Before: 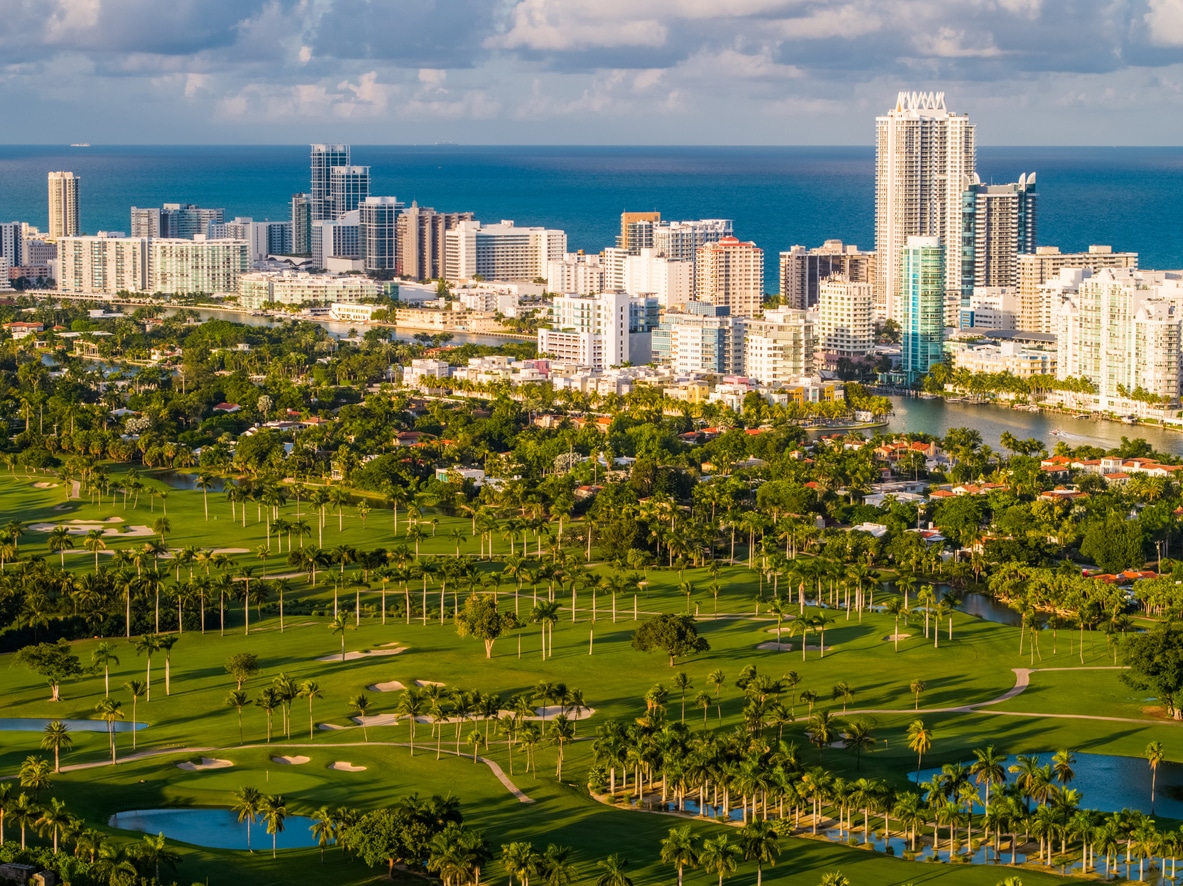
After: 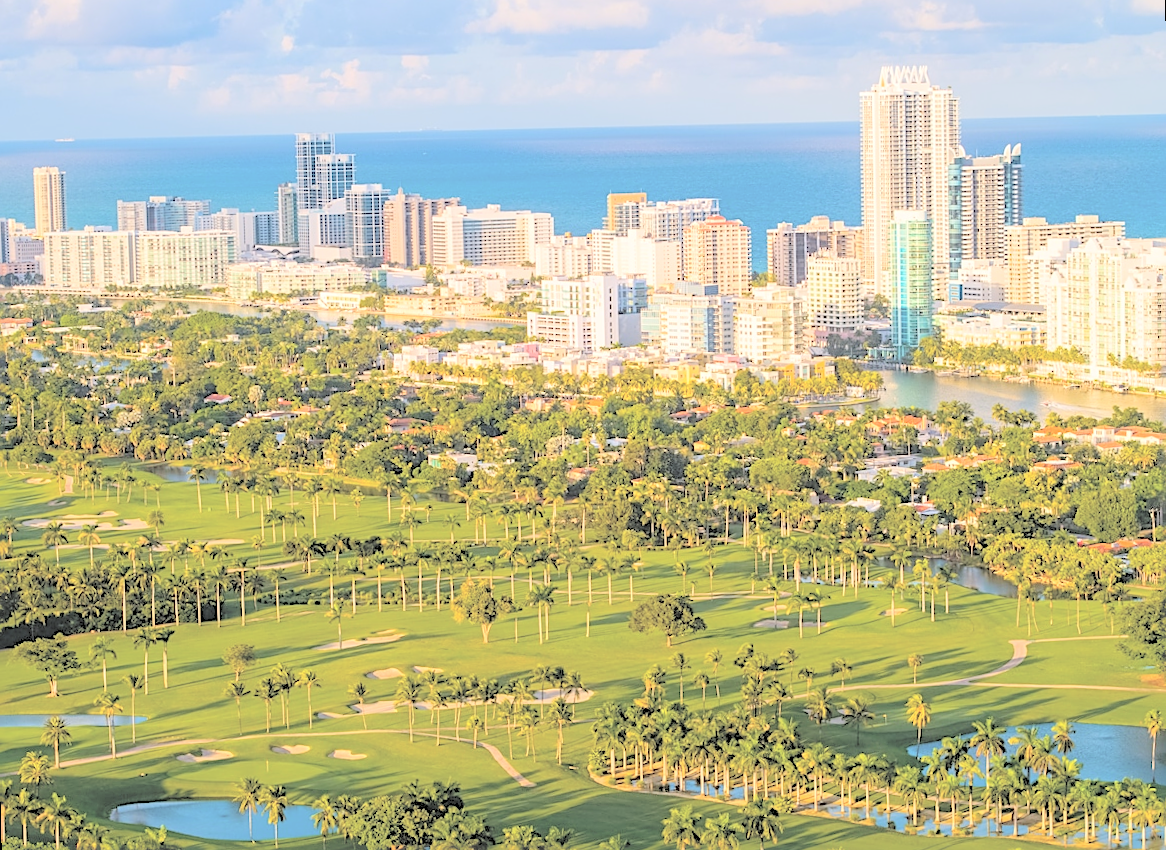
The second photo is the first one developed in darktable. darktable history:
sharpen: on, module defaults
contrast brightness saturation: brightness 1
rotate and perspective: rotation -1.42°, crop left 0.016, crop right 0.984, crop top 0.035, crop bottom 0.965
